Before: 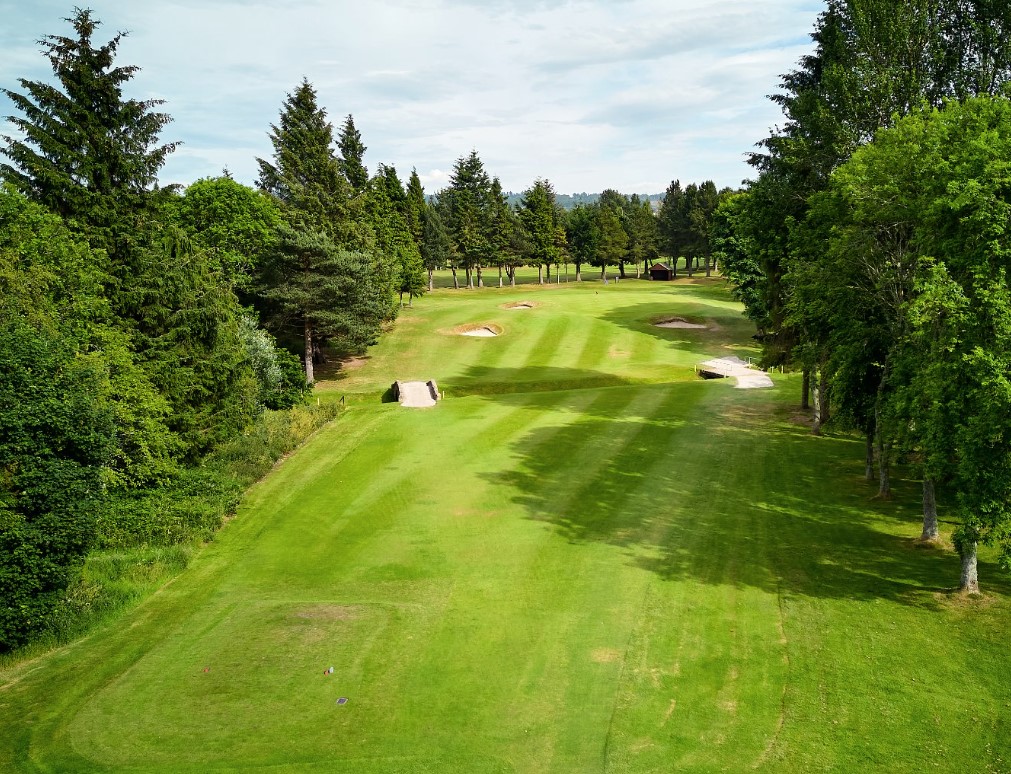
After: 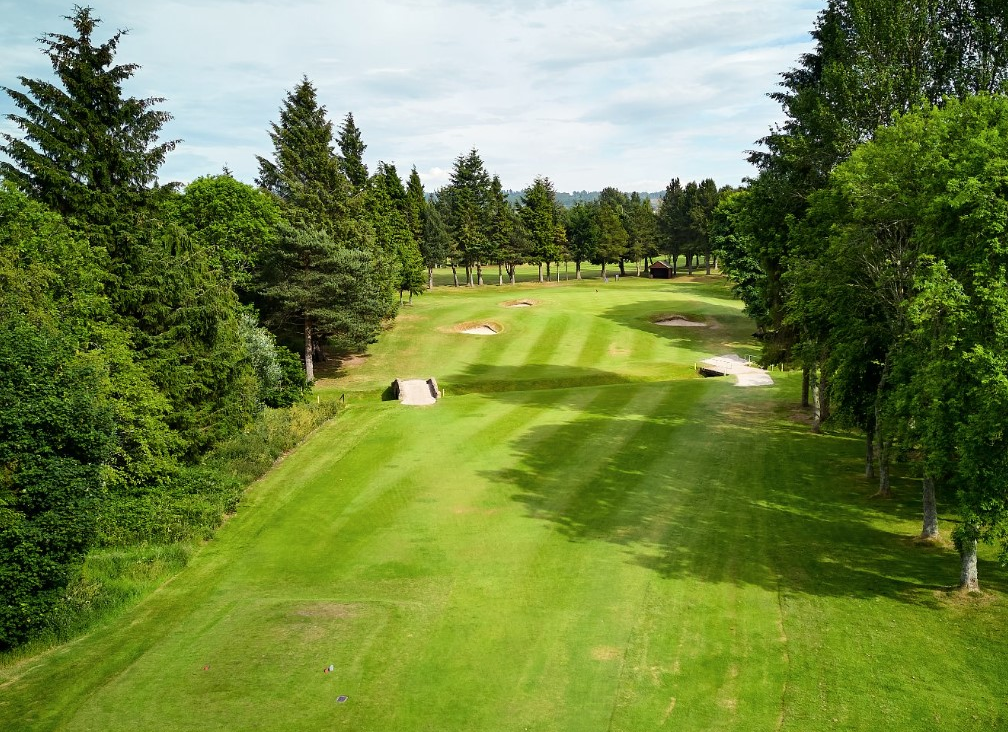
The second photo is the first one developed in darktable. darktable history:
crop: top 0.293%, right 0.256%, bottom 5.105%
